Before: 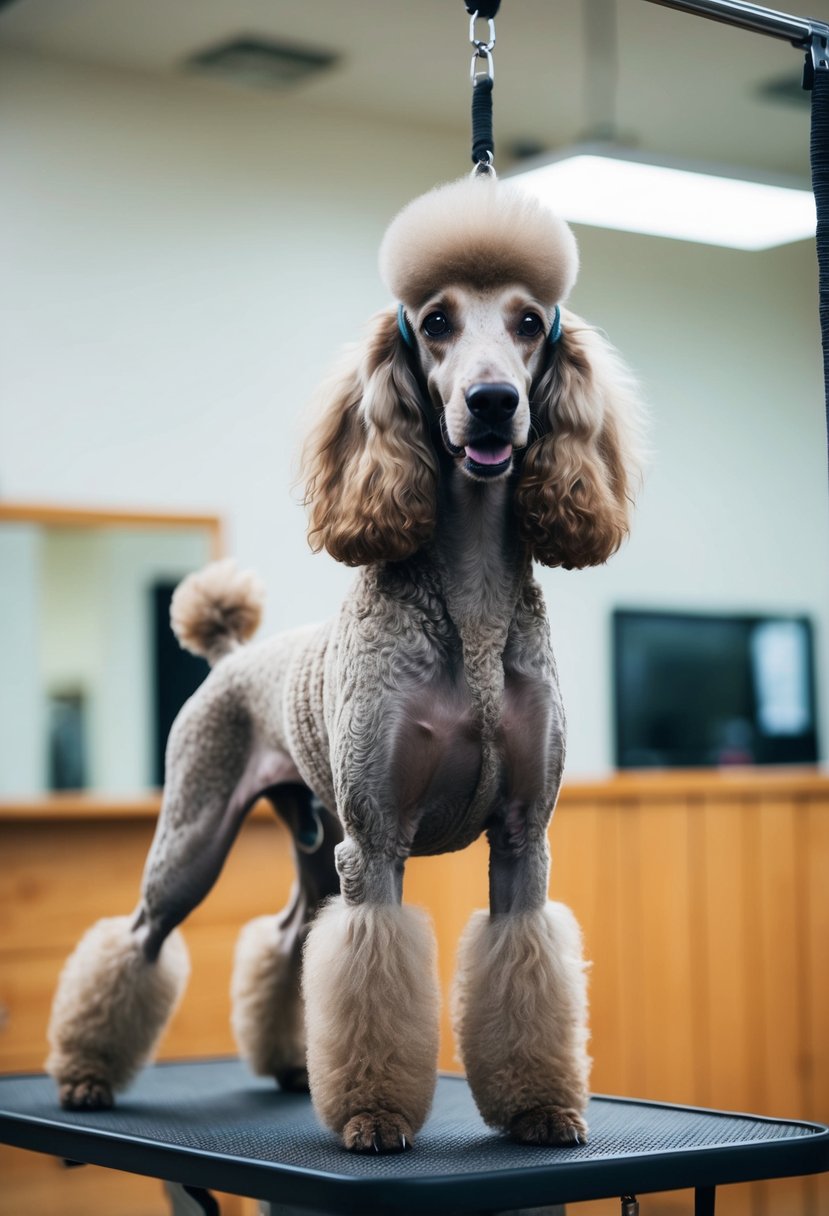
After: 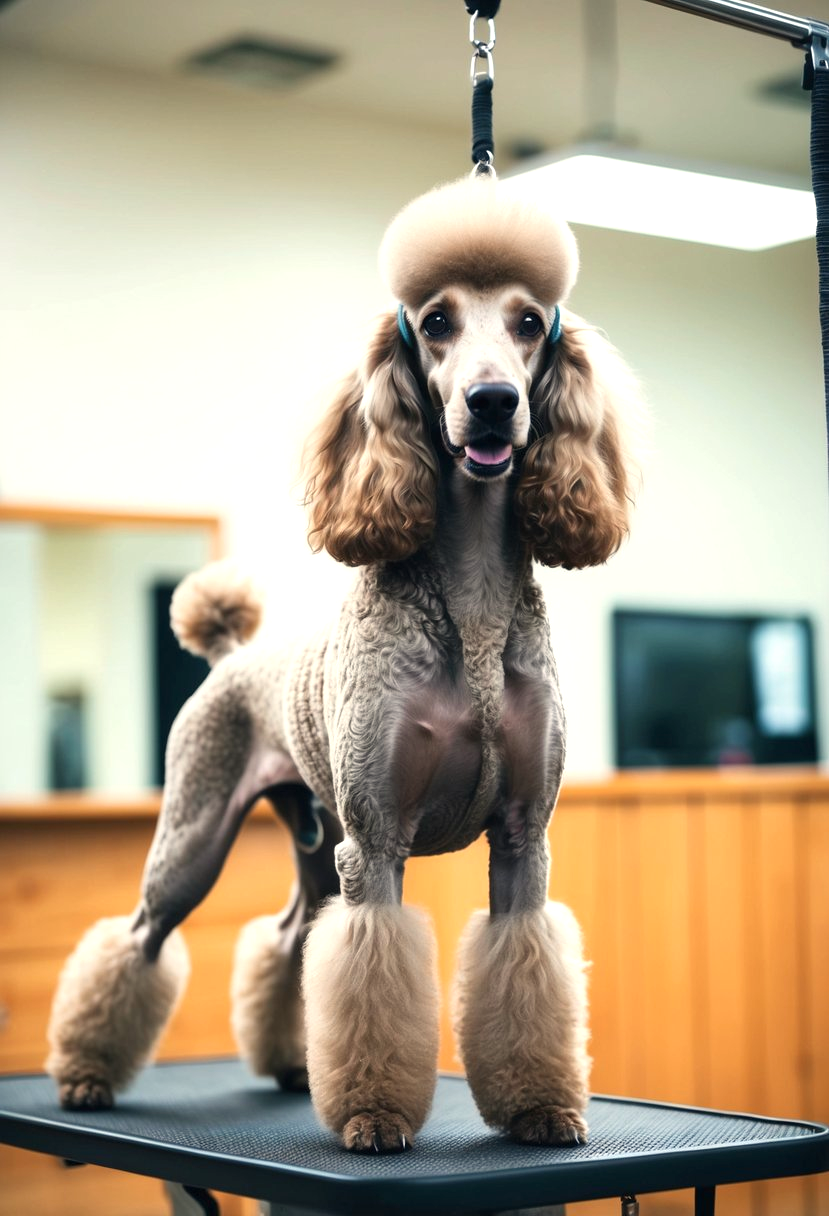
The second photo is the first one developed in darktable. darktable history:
white balance: red 1.045, blue 0.932
exposure: exposure 0.556 EV, compensate highlight preservation false
